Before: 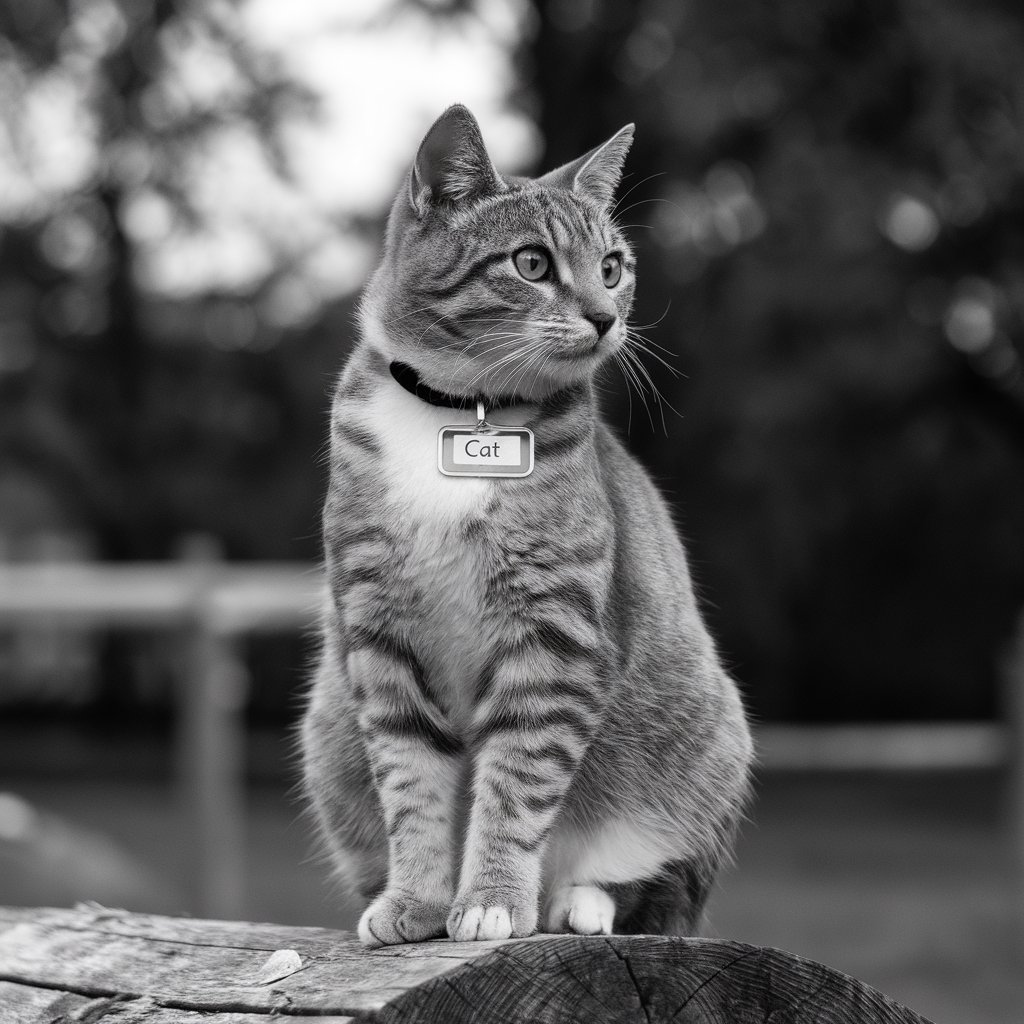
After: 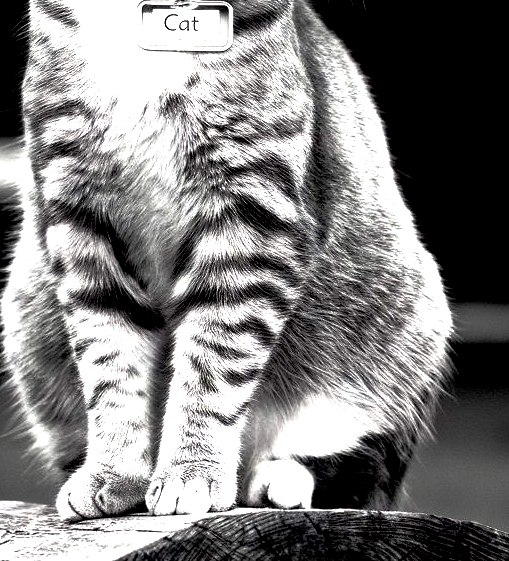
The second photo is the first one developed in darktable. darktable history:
shadows and highlights: shadows 43.26, highlights 7.71
exposure: black level correction 0.025, exposure 0.186 EV, compensate highlight preservation false
crop: left 29.402%, top 41.698%, right 20.871%, bottom 3.467%
color balance rgb: highlights gain › luminance 6.448%, highlights gain › chroma 1.3%, highlights gain › hue 93.13°, linear chroma grading › global chroma 14.813%, perceptual saturation grading › global saturation 0.187%, perceptual brilliance grading › highlights 74.261%, perceptual brilliance grading › shadows -29.819%, global vibrance 20%
haze removal: compatibility mode true, adaptive false
